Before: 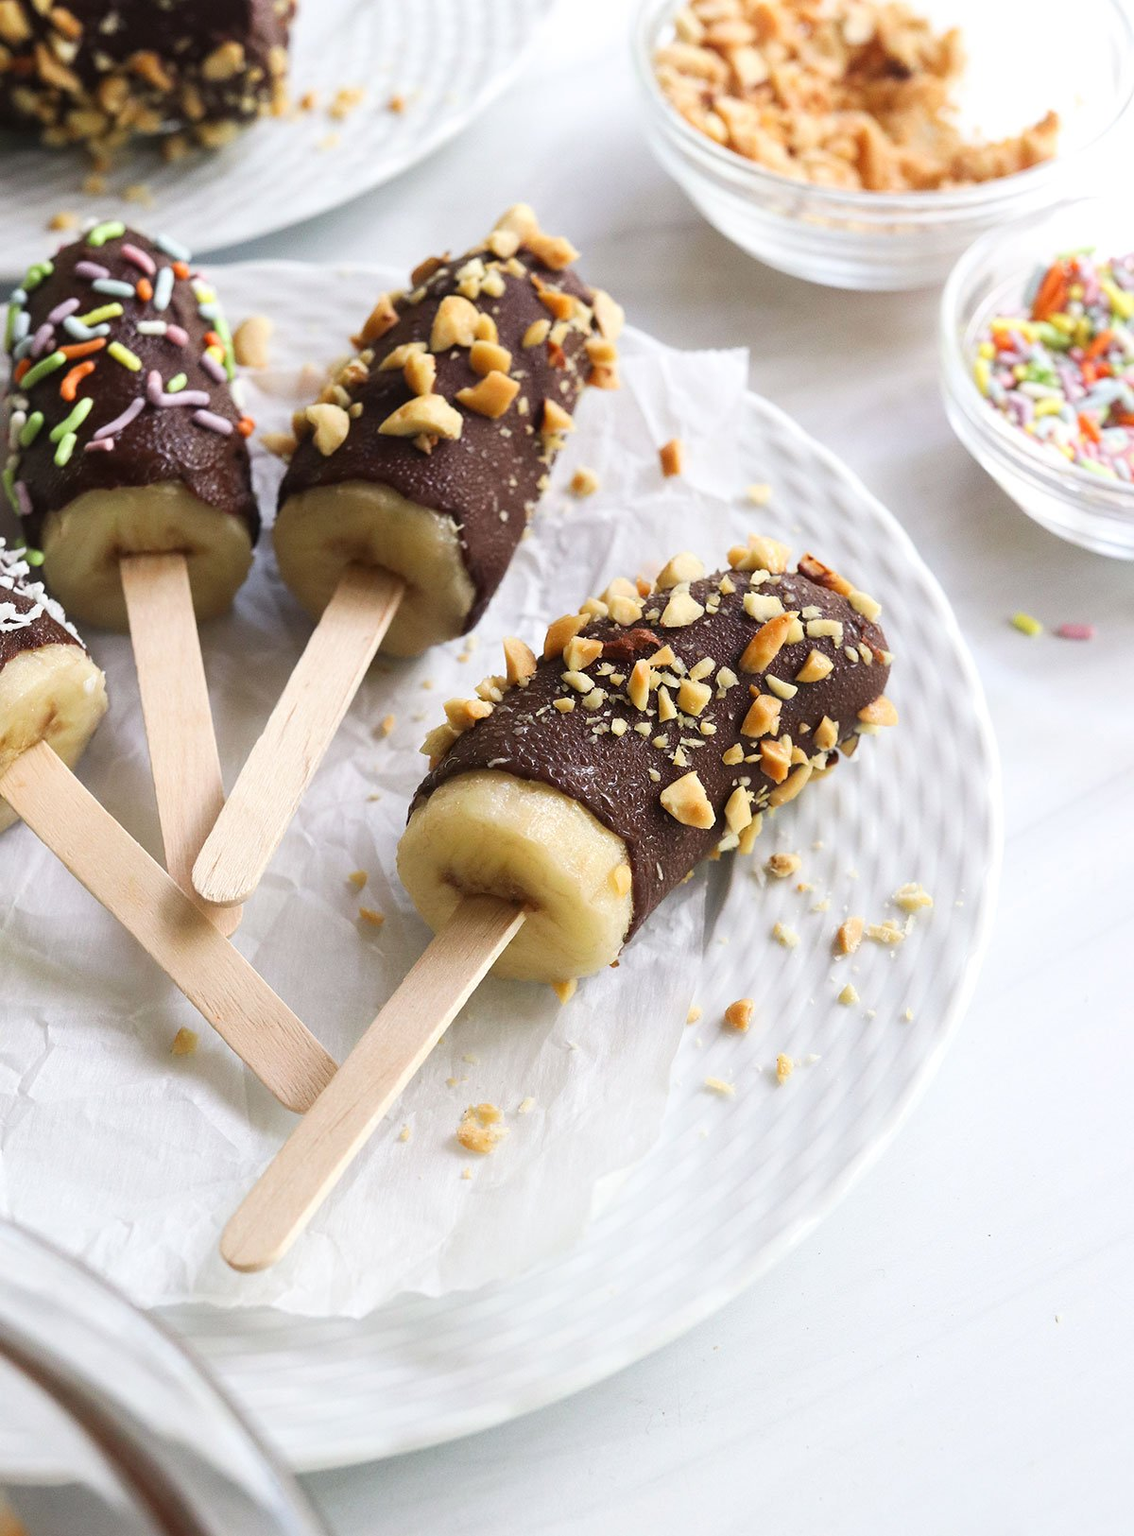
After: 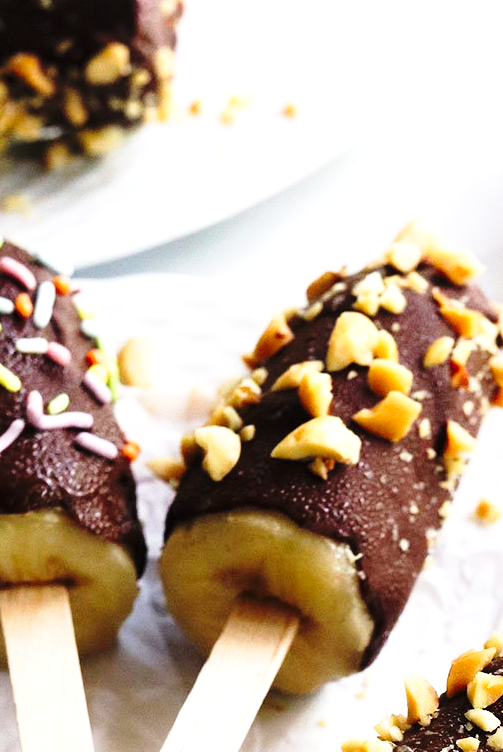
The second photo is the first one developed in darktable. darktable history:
base curve: curves: ch0 [(0, 0) (0.04, 0.03) (0.133, 0.232) (0.448, 0.748) (0.843, 0.968) (1, 1)], preserve colors none
crop and rotate: left 10.817%, top 0.062%, right 47.194%, bottom 53.626%
levels: levels [0.016, 0.492, 0.969]
